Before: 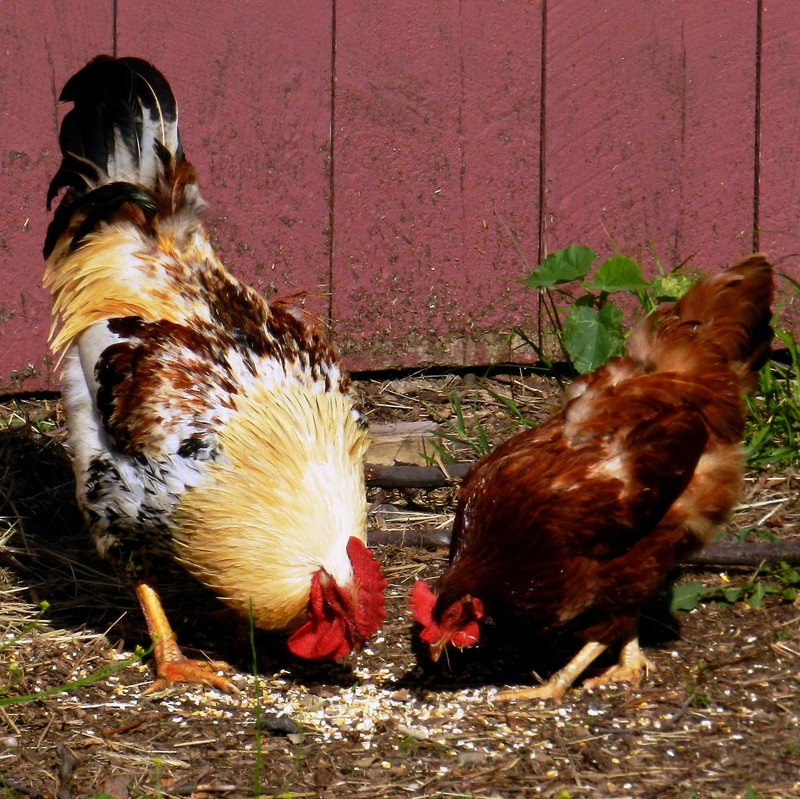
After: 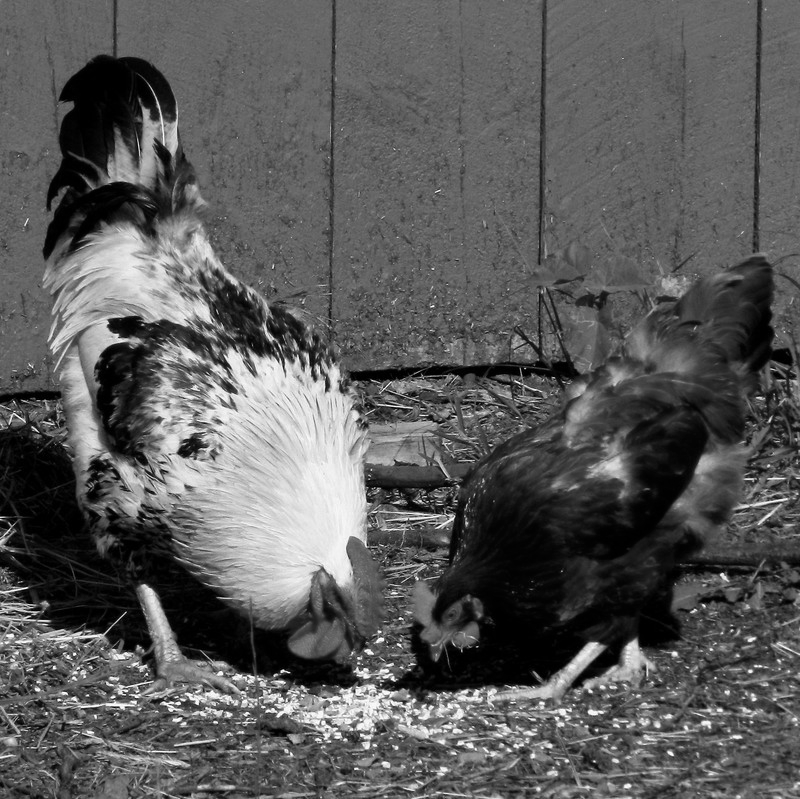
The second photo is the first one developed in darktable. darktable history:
color correction: highlights a* -0.182, highlights b* -0.124
monochrome: on, module defaults
white balance: red 1.004, blue 1.096
